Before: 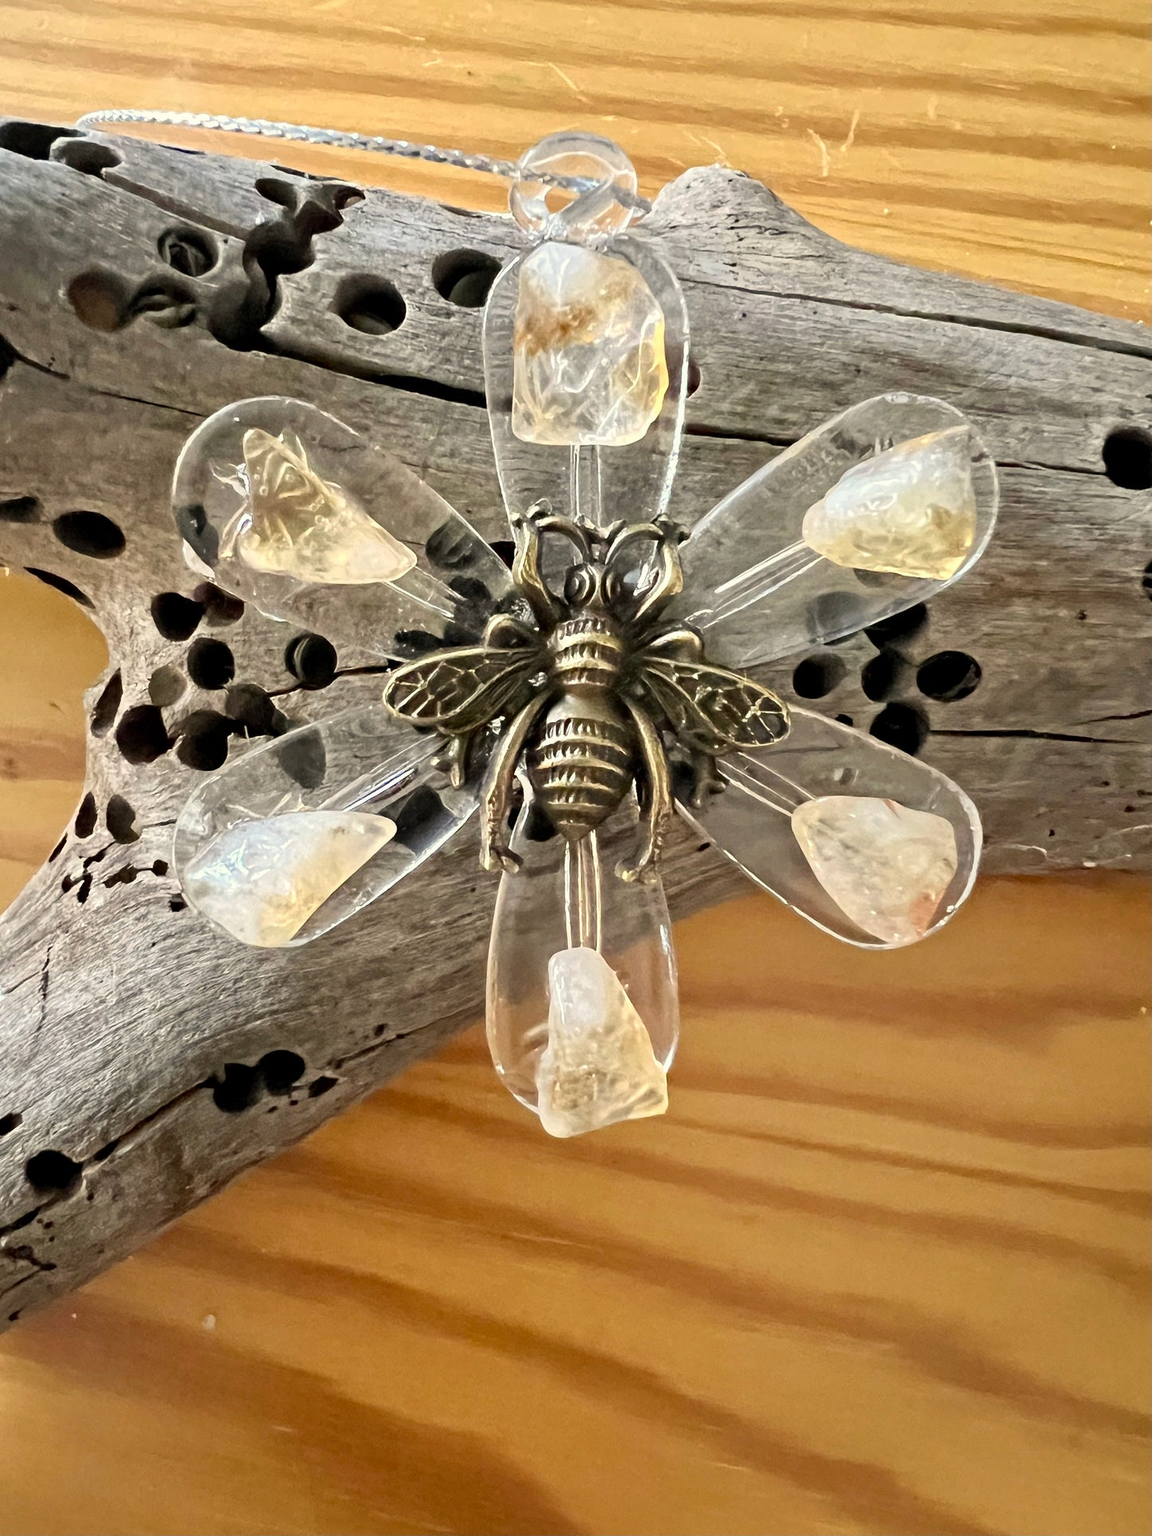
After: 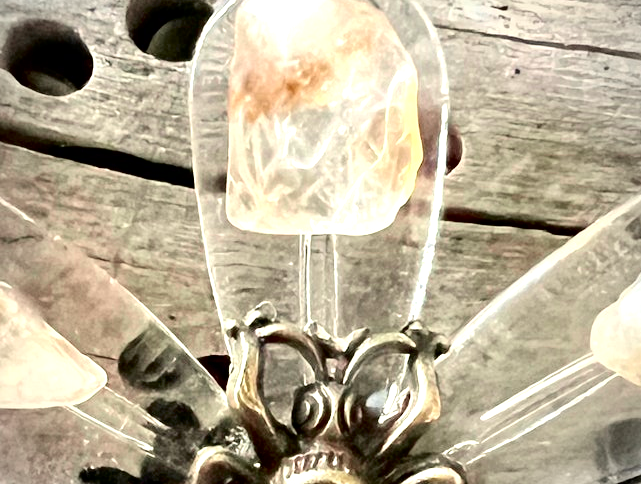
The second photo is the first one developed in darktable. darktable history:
exposure: black level correction 0.001, exposure 0.673 EV, compensate exposure bias true, compensate highlight preservation false
vignetting: fall-off radius 60.91%
crop: left 28.804%, top 16.843%, right 26.821%, bottom 57.895%
tone curve: curves: ch0 [(0.003, 0) (0.066, 0.023) (0.149, 0.094) (0.264, 0.238) (0.395, 0.421) (0.517, 0.56) (0.688, 0.743) (0.813, 0.846) (1, 1)]; ch1 [(0, 0) (0.164, 0.115) (0.337, 0.332) (0.39, 0.398) (0.464, 0.461) (0.501, 0.5) (0.521, 0.535) (0.571, 0.588) (0.652, 0.681) (0.733, 0.749) (0.811, 0.796) (1, 1)]; ch2 [(0, 0) (0.337, 0.382) (0.464, 0.476) (0.501, 0.502) (0.527, 0.54) (0.556, 0.567) (0.6, 0.59) (0.687, 0.675) (1, 1)], color space Lab, independent channels, preserve colors none
